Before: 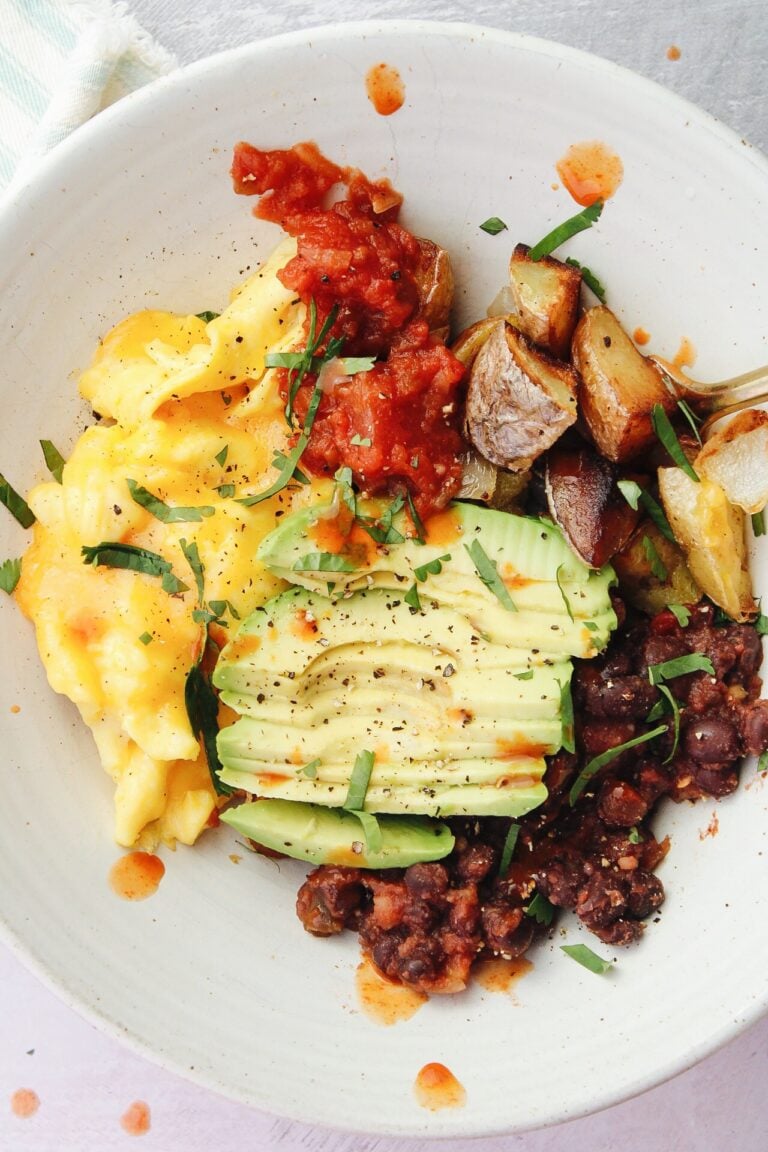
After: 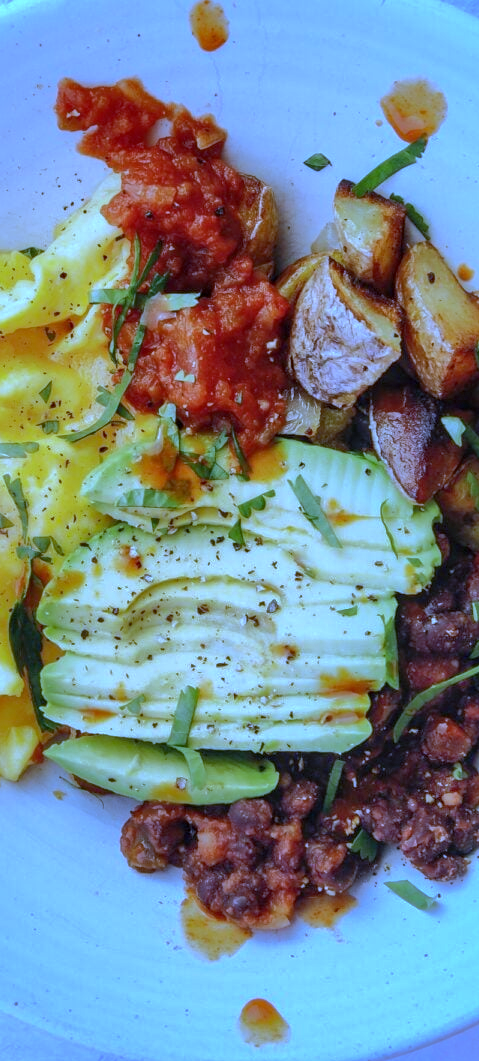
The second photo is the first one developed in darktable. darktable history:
crop and rotate: left 22.918%, top 5.629%, right 14.711%, bottom 2.247%
shadows and highlights: highlights -60
local contrast: on, module defaults
white balance: red 0.766, blue 1.537
